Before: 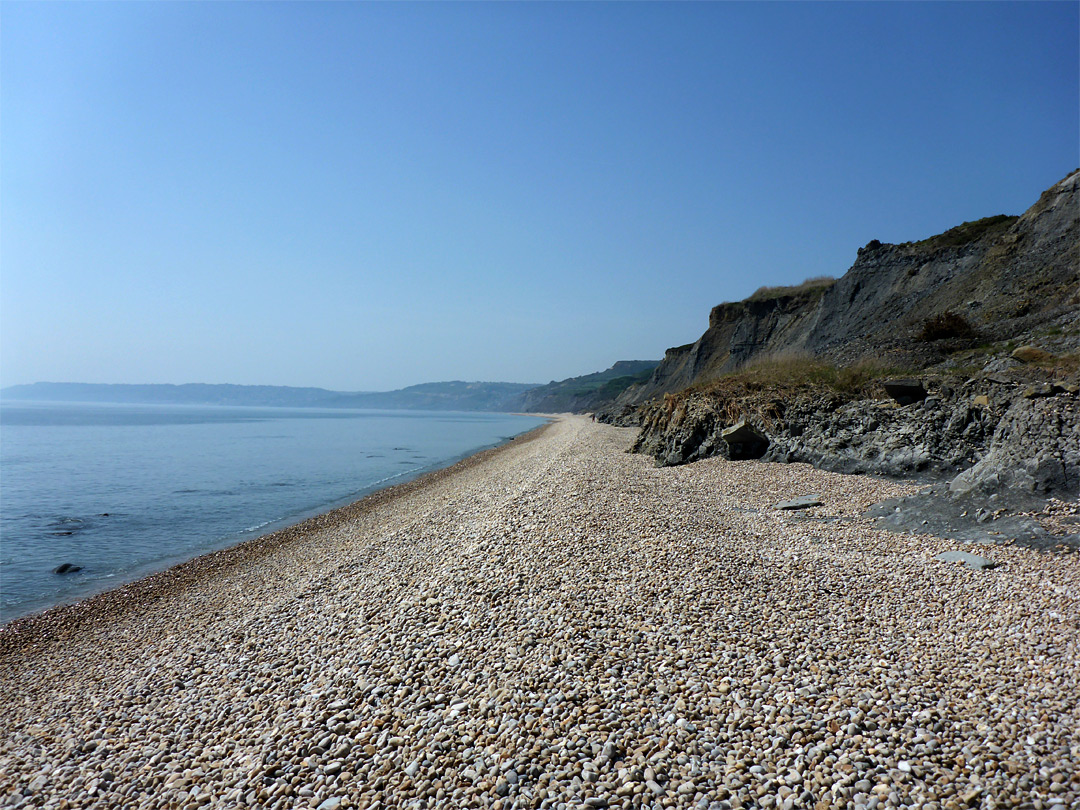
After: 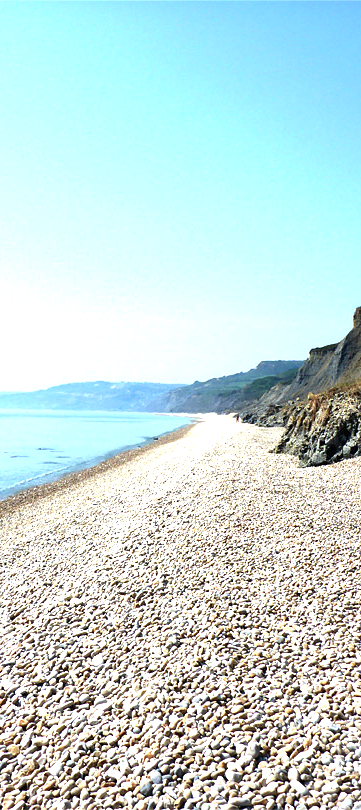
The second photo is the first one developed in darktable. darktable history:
exposure: black level correction 0, exposure 1.744 EV, compensate highlight preservation false
local contrast: mode bilateral grid, contrast 21, coarseness 50, detail 119%, midtone range 0.2
crop: left 33.017%, right 33.488%
